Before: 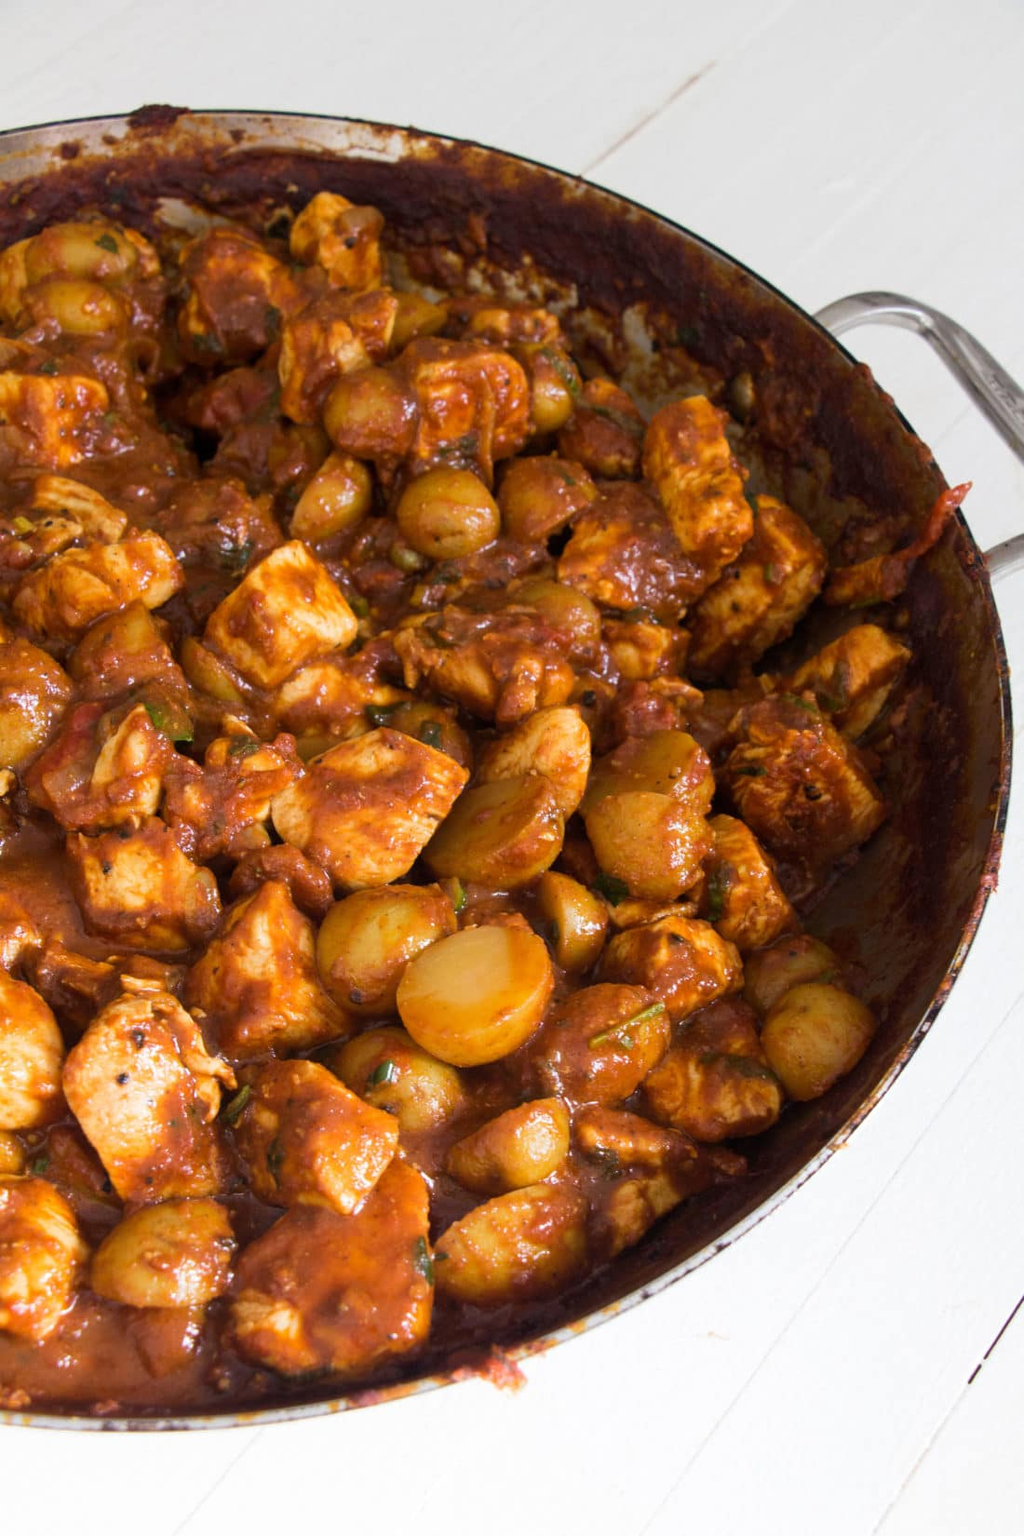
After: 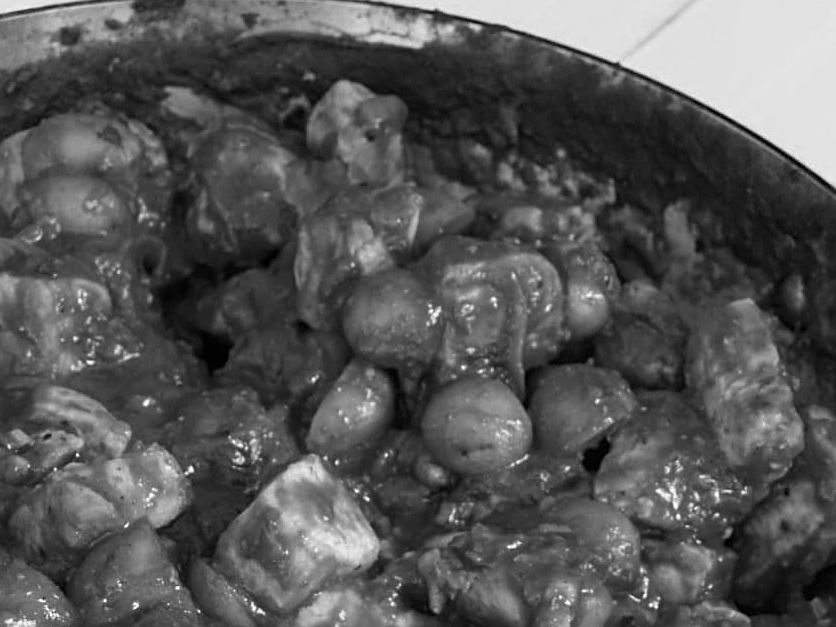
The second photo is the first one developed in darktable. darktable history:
color zones: curves: ch0 [(0.002, 0.593) (0.143, 0.417) (0.285, 0.541) (0.455, 0.289) (0.608, 0.327) (0.727, 0.283) (0.869, 0.571) (1, 0.603)]; ch1 [(0, 0) (0.143, 0) (0.286, 0) (0.429, 0) (0.571, 0) (0.714, 0) (0.857, 0)]
crop: left 0.531%, top 7.637%, right 23.459%, bottom 54.307%
sharpen: on, module defaults
